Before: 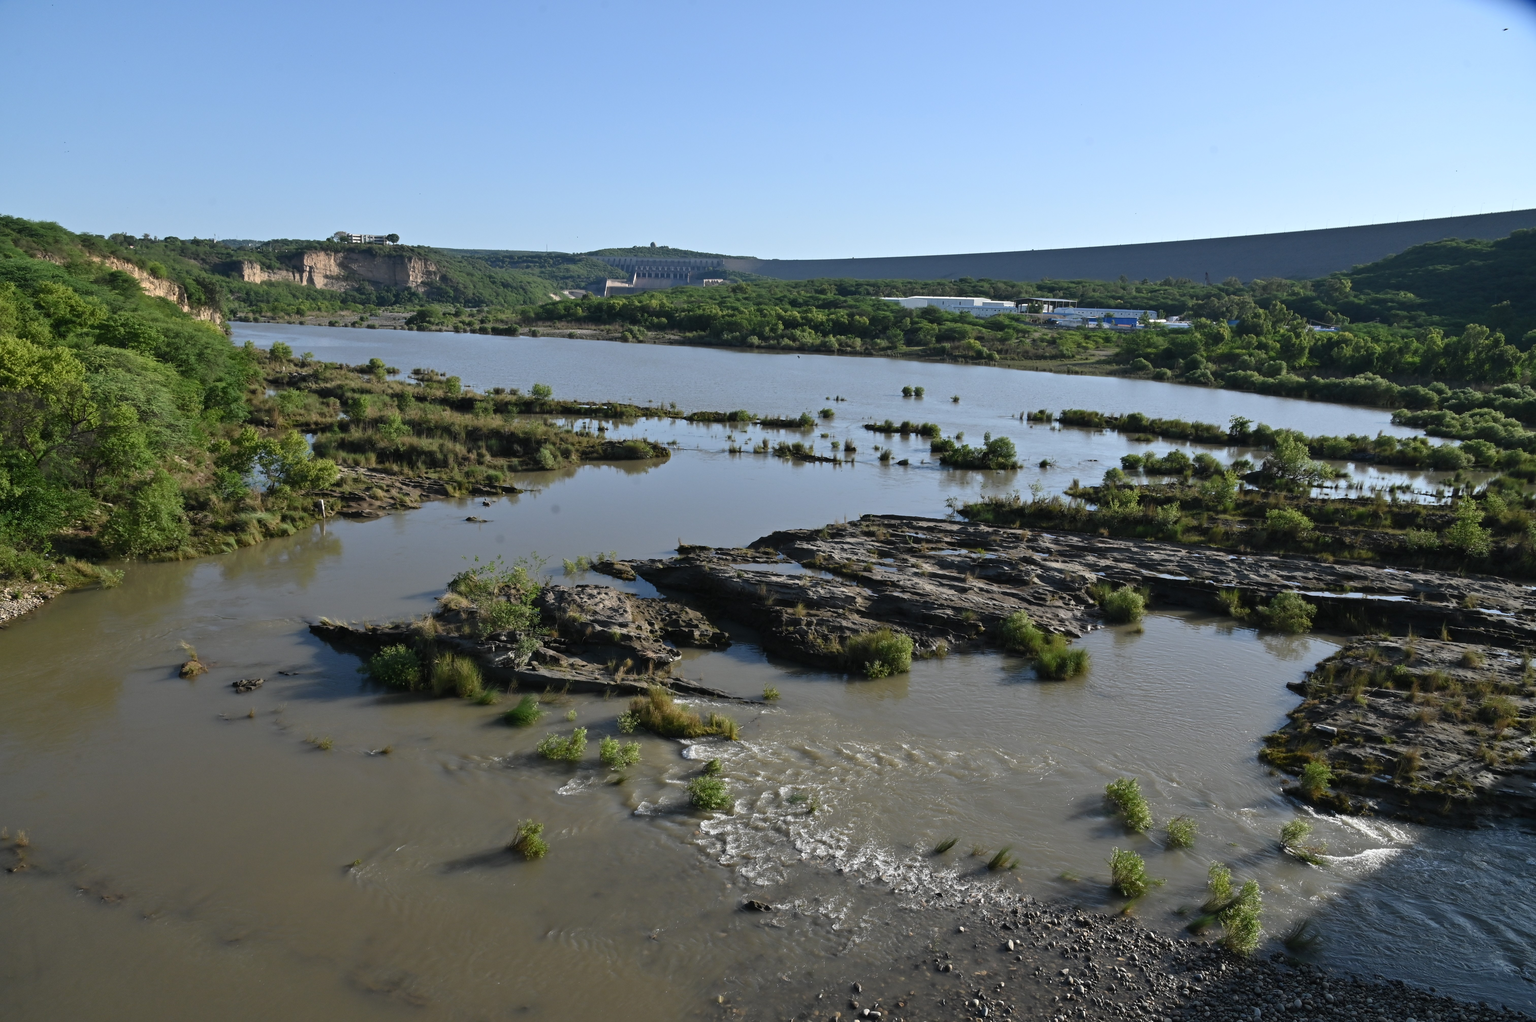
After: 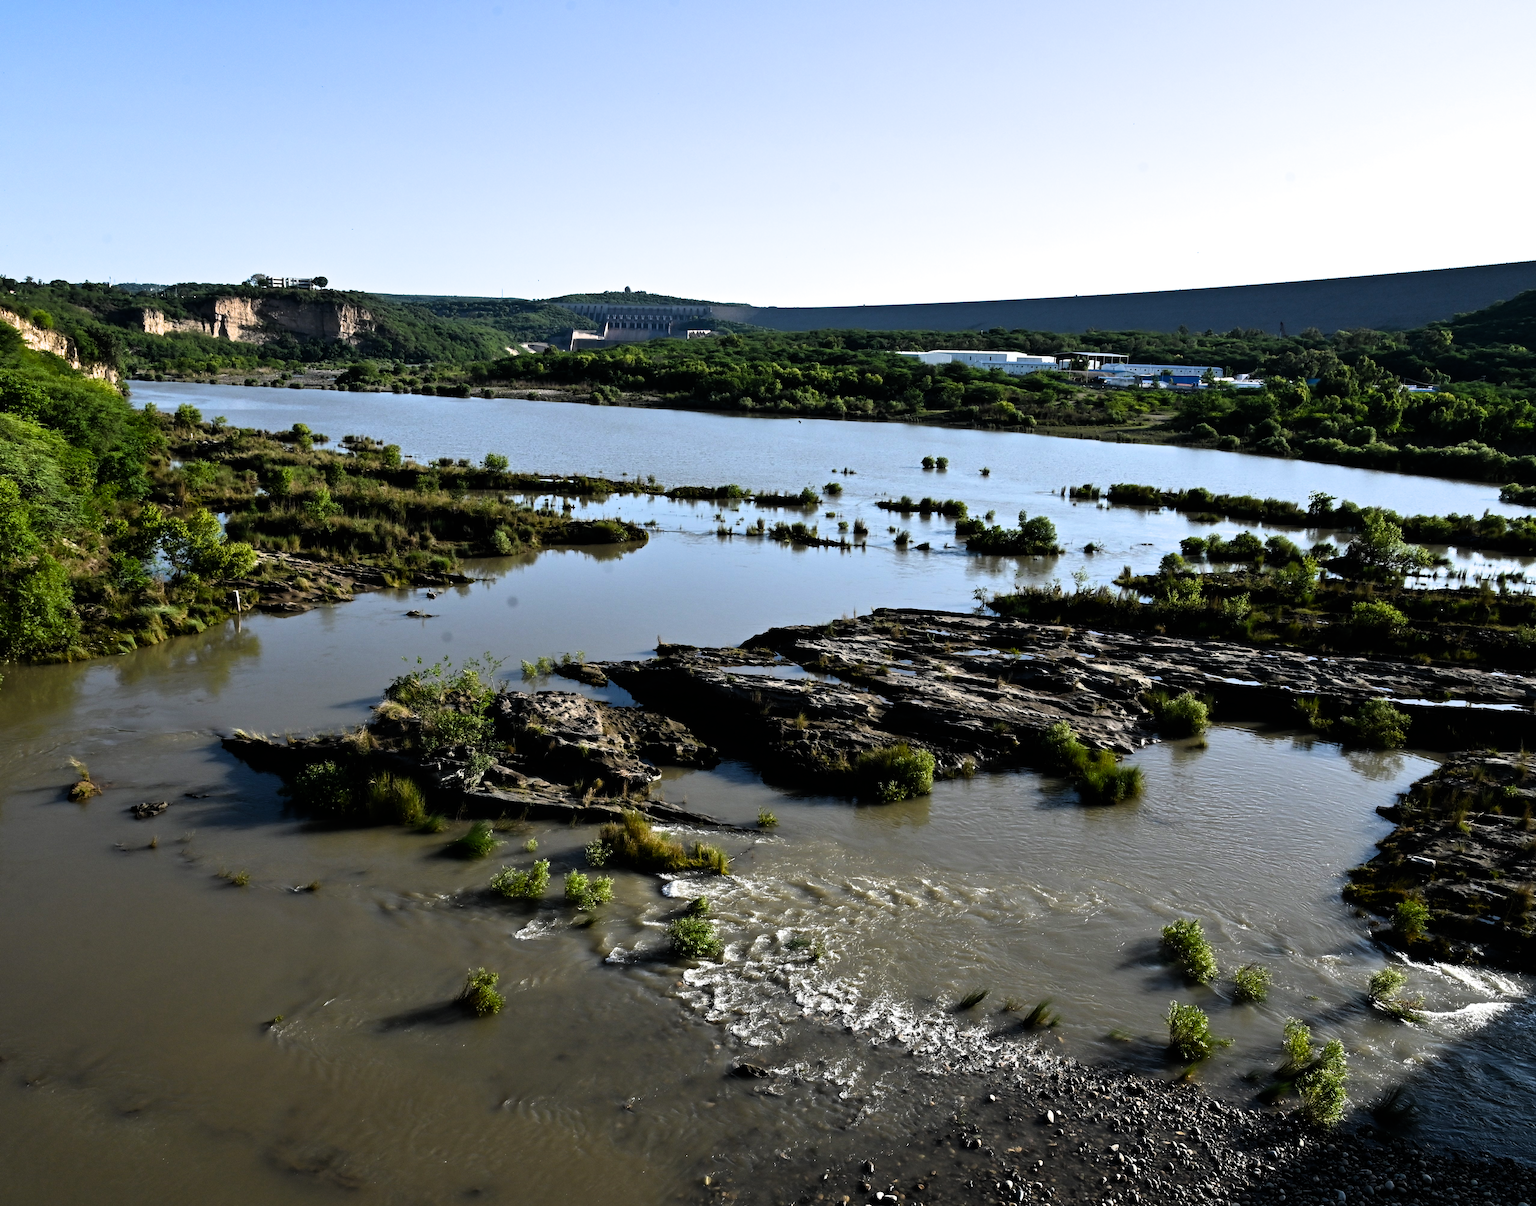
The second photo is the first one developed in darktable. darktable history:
crop: left 7.943%, right 7.399%
color balance rgb: perceptual saturation grading › global saturation 30.76%, perceptual brilliance grading › global brilliance 15.78%, perceptual brilliance grading › shadows -35.516%, global vibrance 20%
filmic rgb: black relative exposure -6.48 EV, white relative exposure 2.43 EV, target white luminance 99.886%, hardness 5.28, latitude 0.641%, contrast 1.426, highlights saturation mix 1.69%, iterations of high-quality reconstruction 0
